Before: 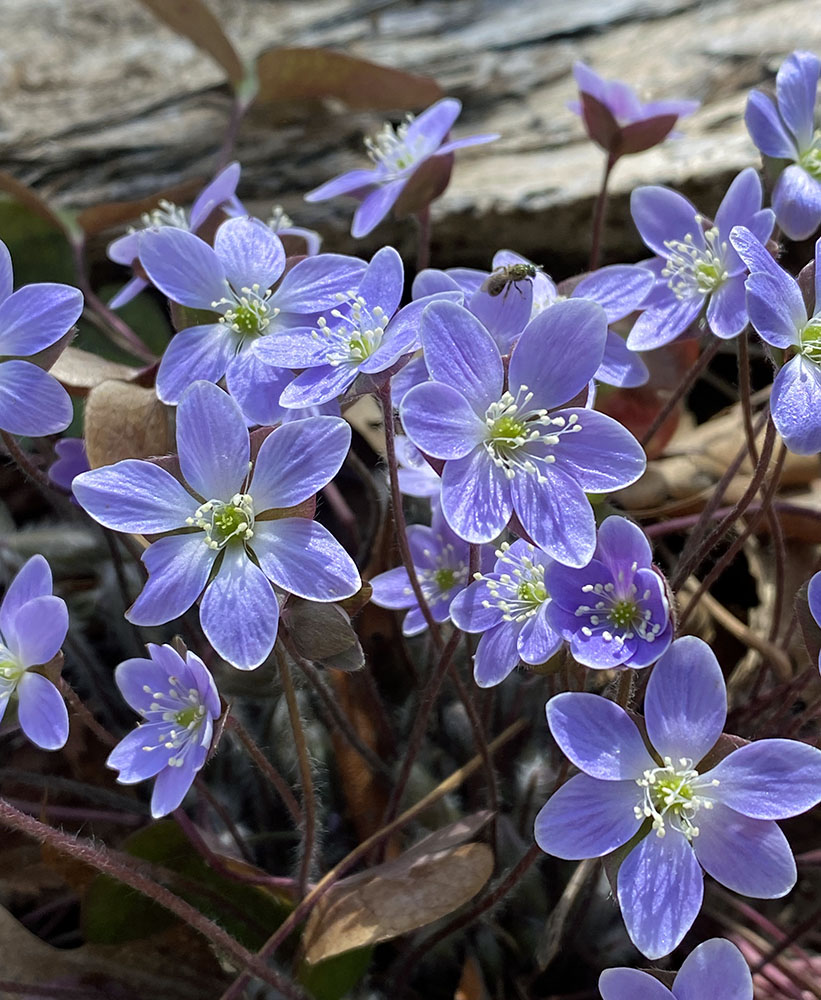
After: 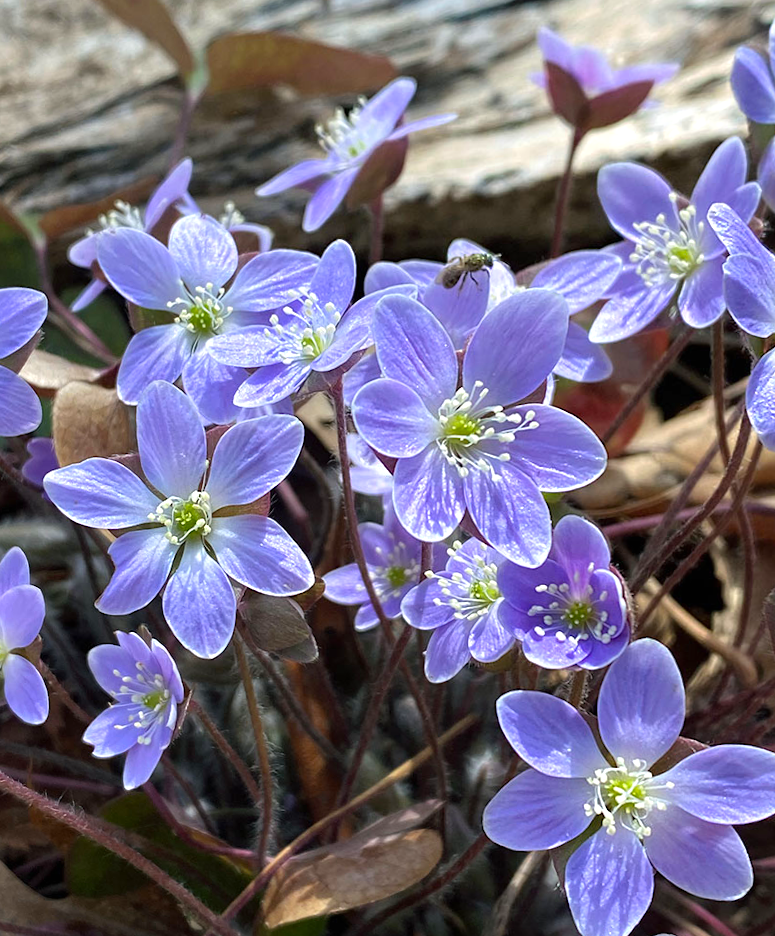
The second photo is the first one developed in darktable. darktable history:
exposure: black level correction 0, exposure 0.4 EV, compensate exposure bias true, compensate highlight preservation false
rotate and perspective: rotation 0.062°, lens shift (vertical) 0.115, lens shift (horizontal) -0.133, crop left 0.047, crop right 0.94, crop top 0.061, crop bottom 0.94
